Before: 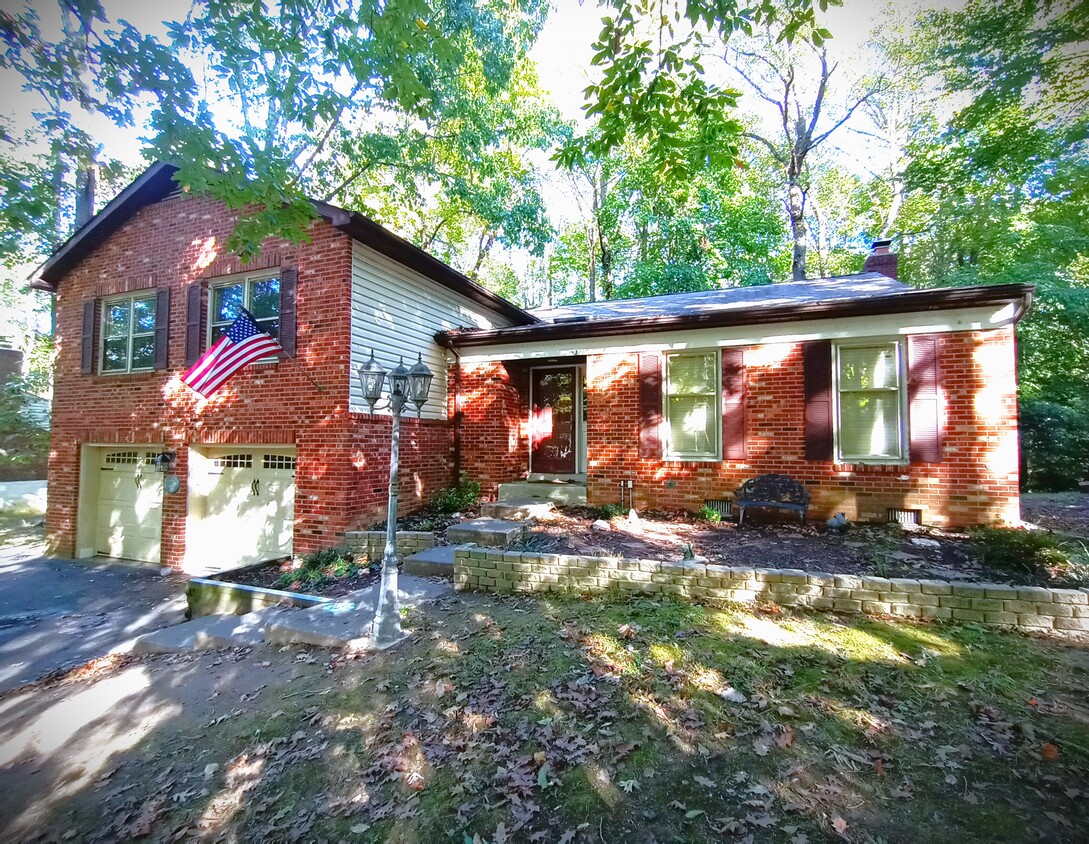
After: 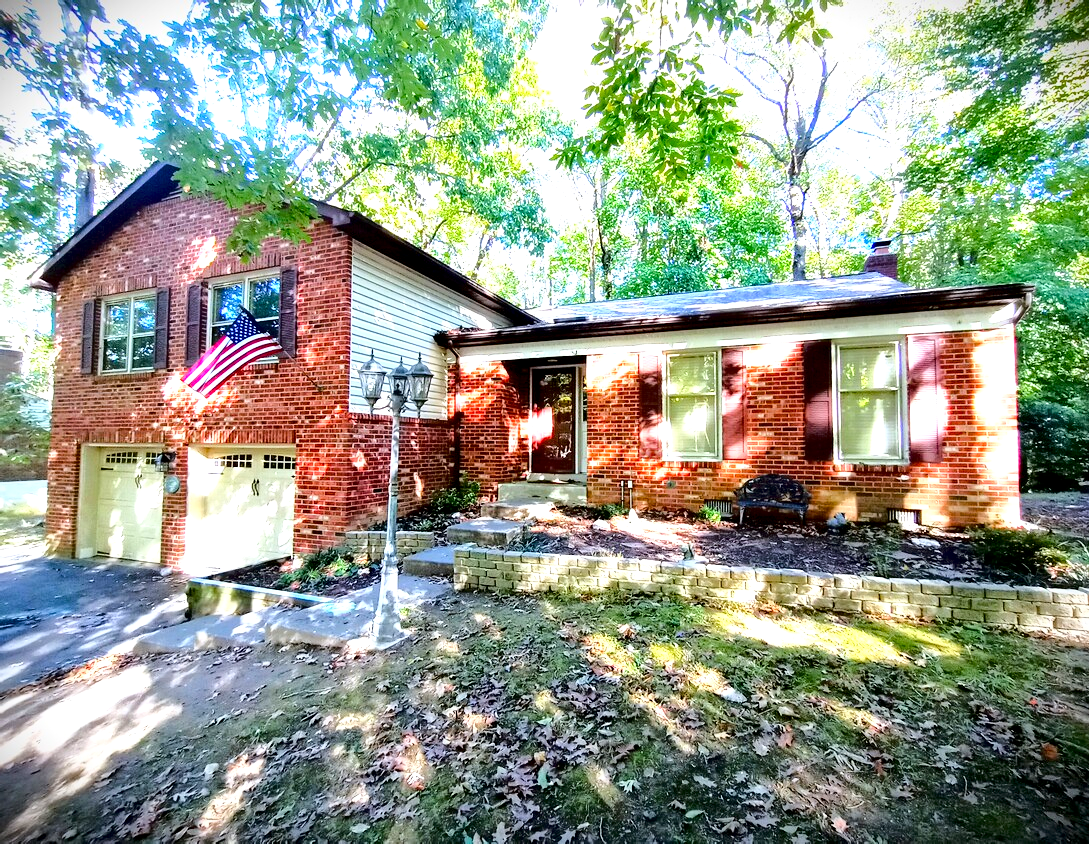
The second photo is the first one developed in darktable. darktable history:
exposure: black level correction 0.009, exposure 0.112 EV, compensate exposure bias true, compensate highlight preservation false
base curve: curves: ch0 [(0, 0) (0.028, 0.03) (0.121, 0.232) (0.46, 0.748) (0.859, 0.968) (1, 1)]
local contrast: mode bilateral grid, contrast 25, coarseness 60, detail 152%, midtone range 0.2
